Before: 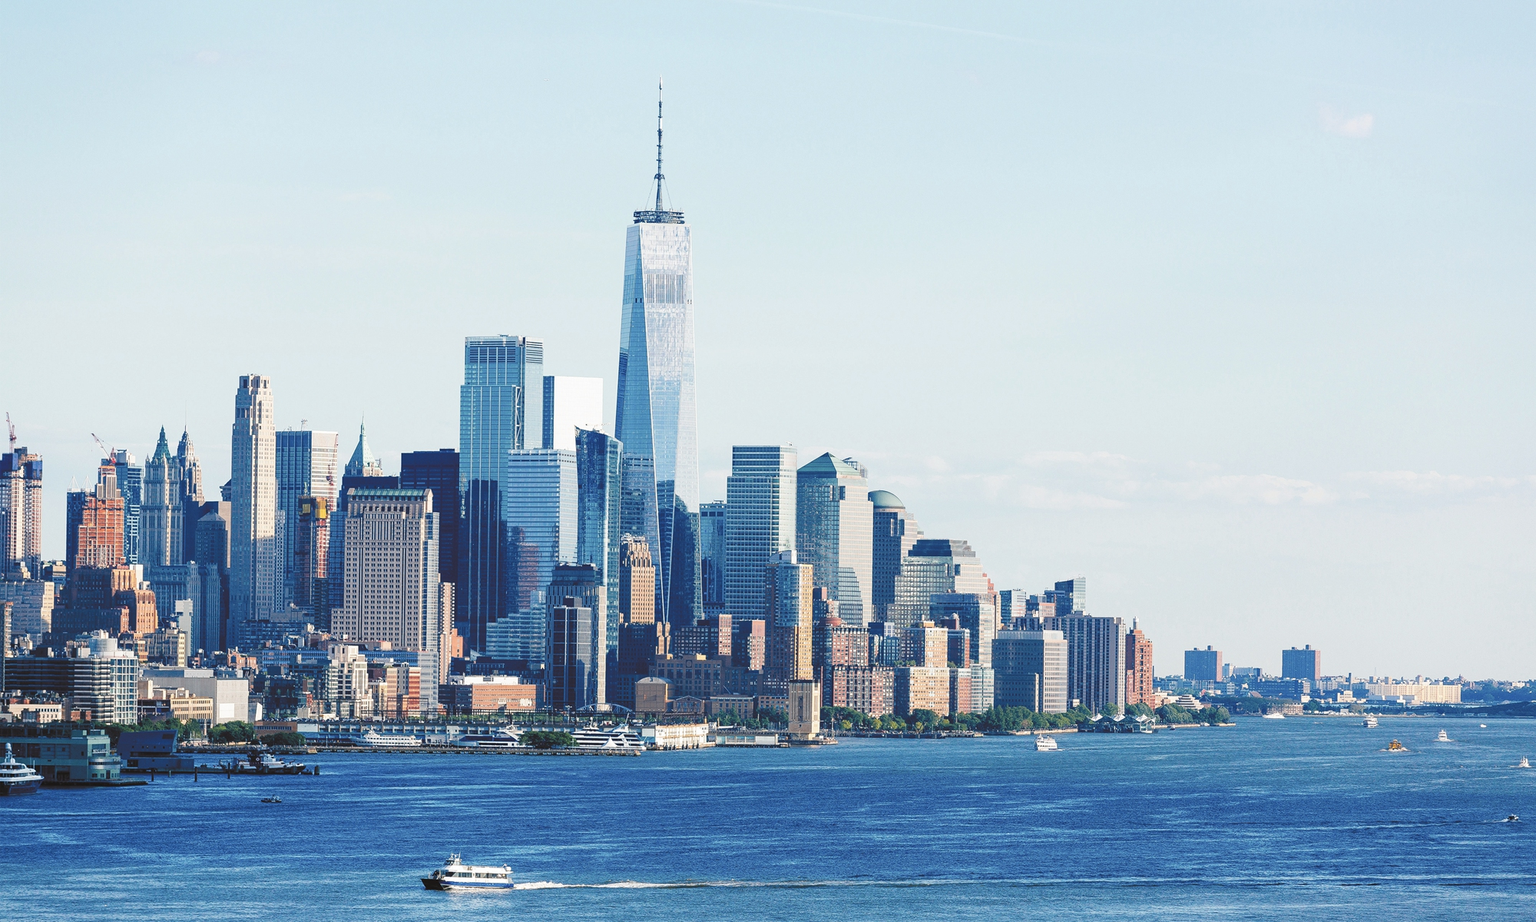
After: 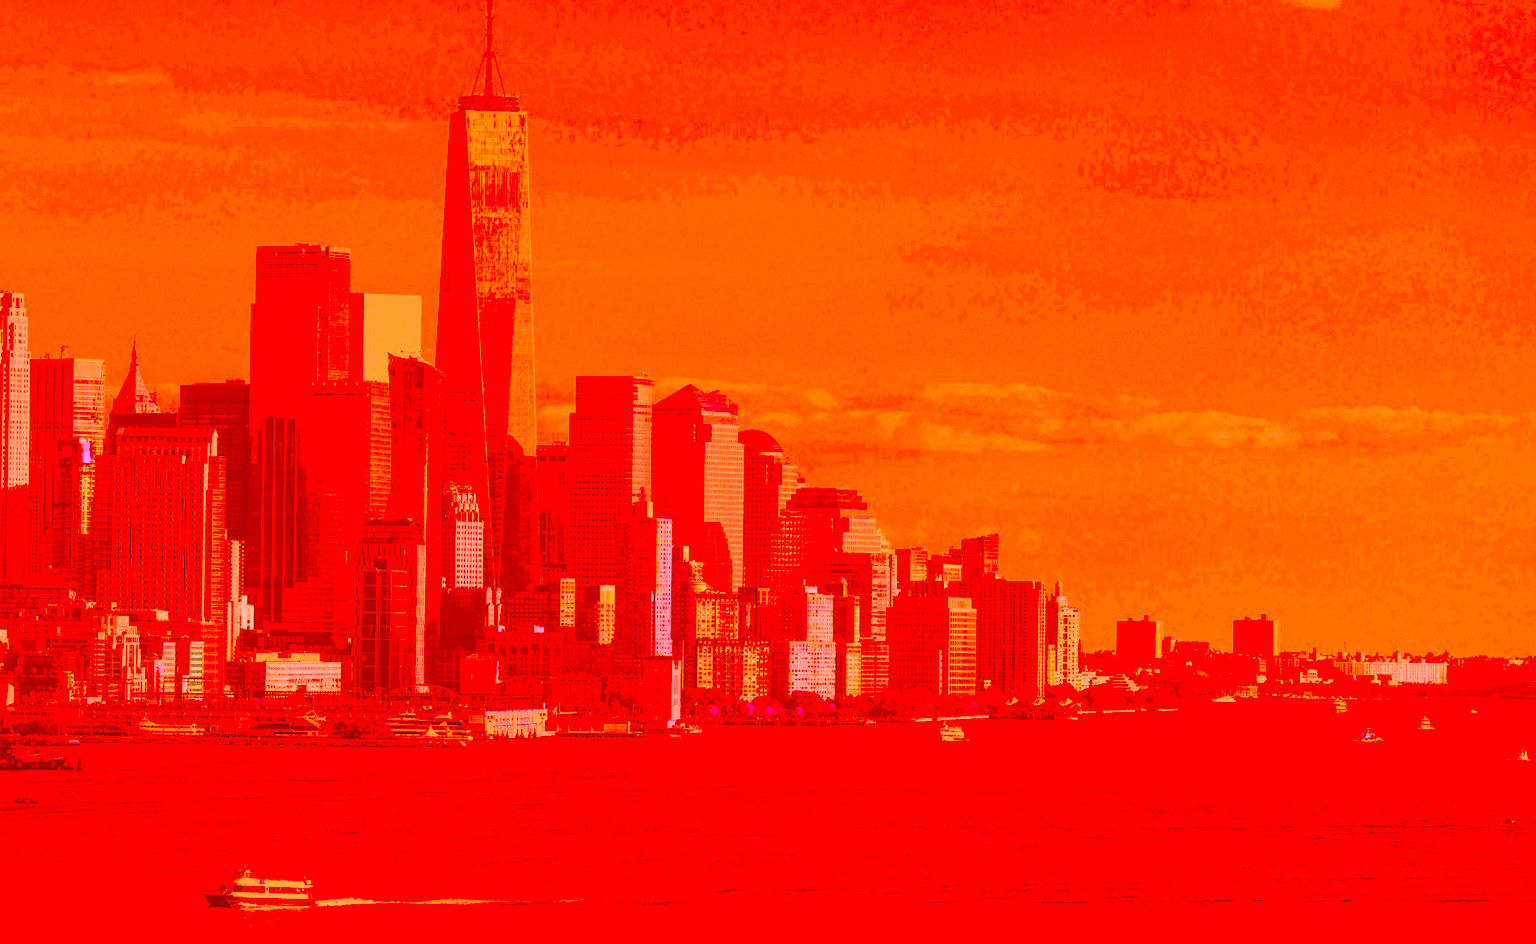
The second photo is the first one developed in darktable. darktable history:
local contrast: detail 117%
white balance: emerald 1
exposure: black level correction 0.001, exposure 0.5 EV, compensate exposure bias true, compensate highlight preservation false
crop: left 16.315%, top 14.246%
color zones: curves: ch0 [(0.25, 0.5) (0.428, 0.473) (0.75, 0.5)]; ch1 [(0.243, 0.479) (0.398, 0.452) (0.75, 0.5)]
color correction: highlights a* -39.68, highlights b* -40, shadows a* -40, shadows b* -40, saturation -3
